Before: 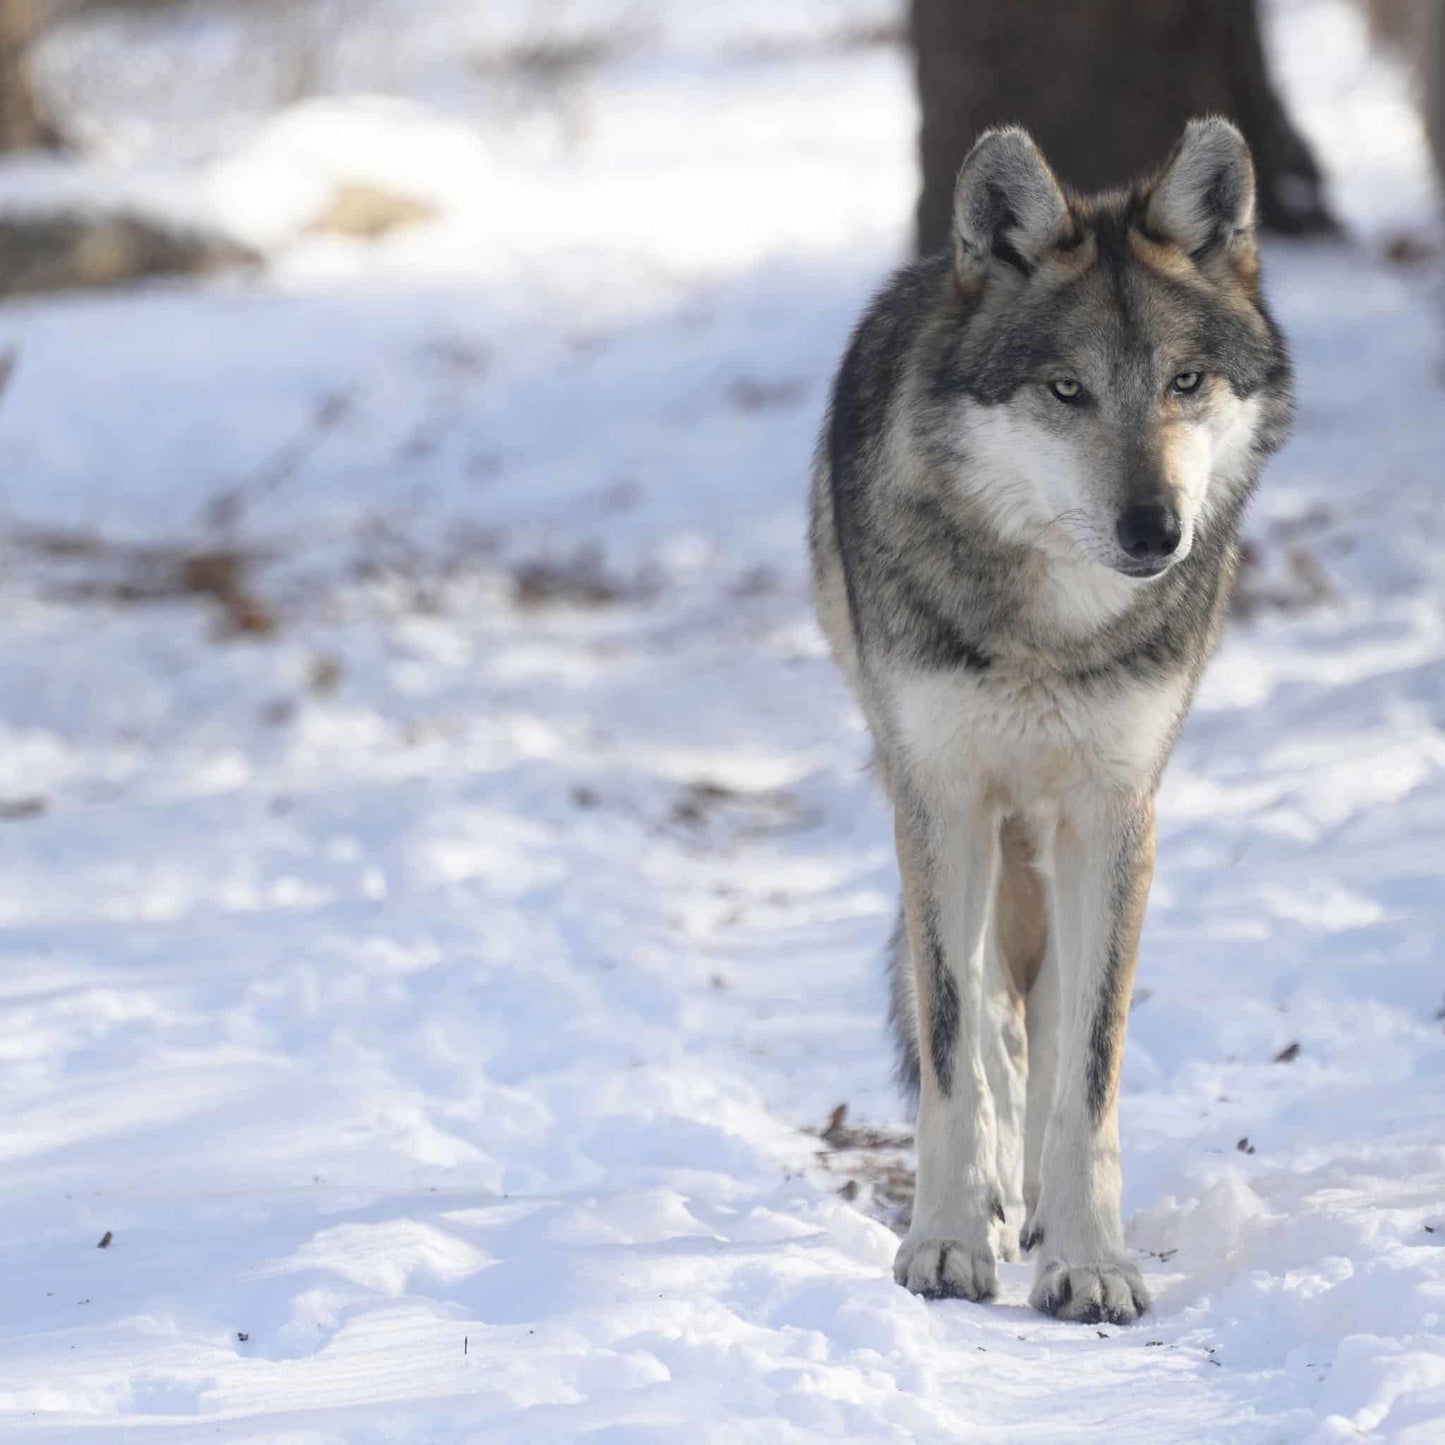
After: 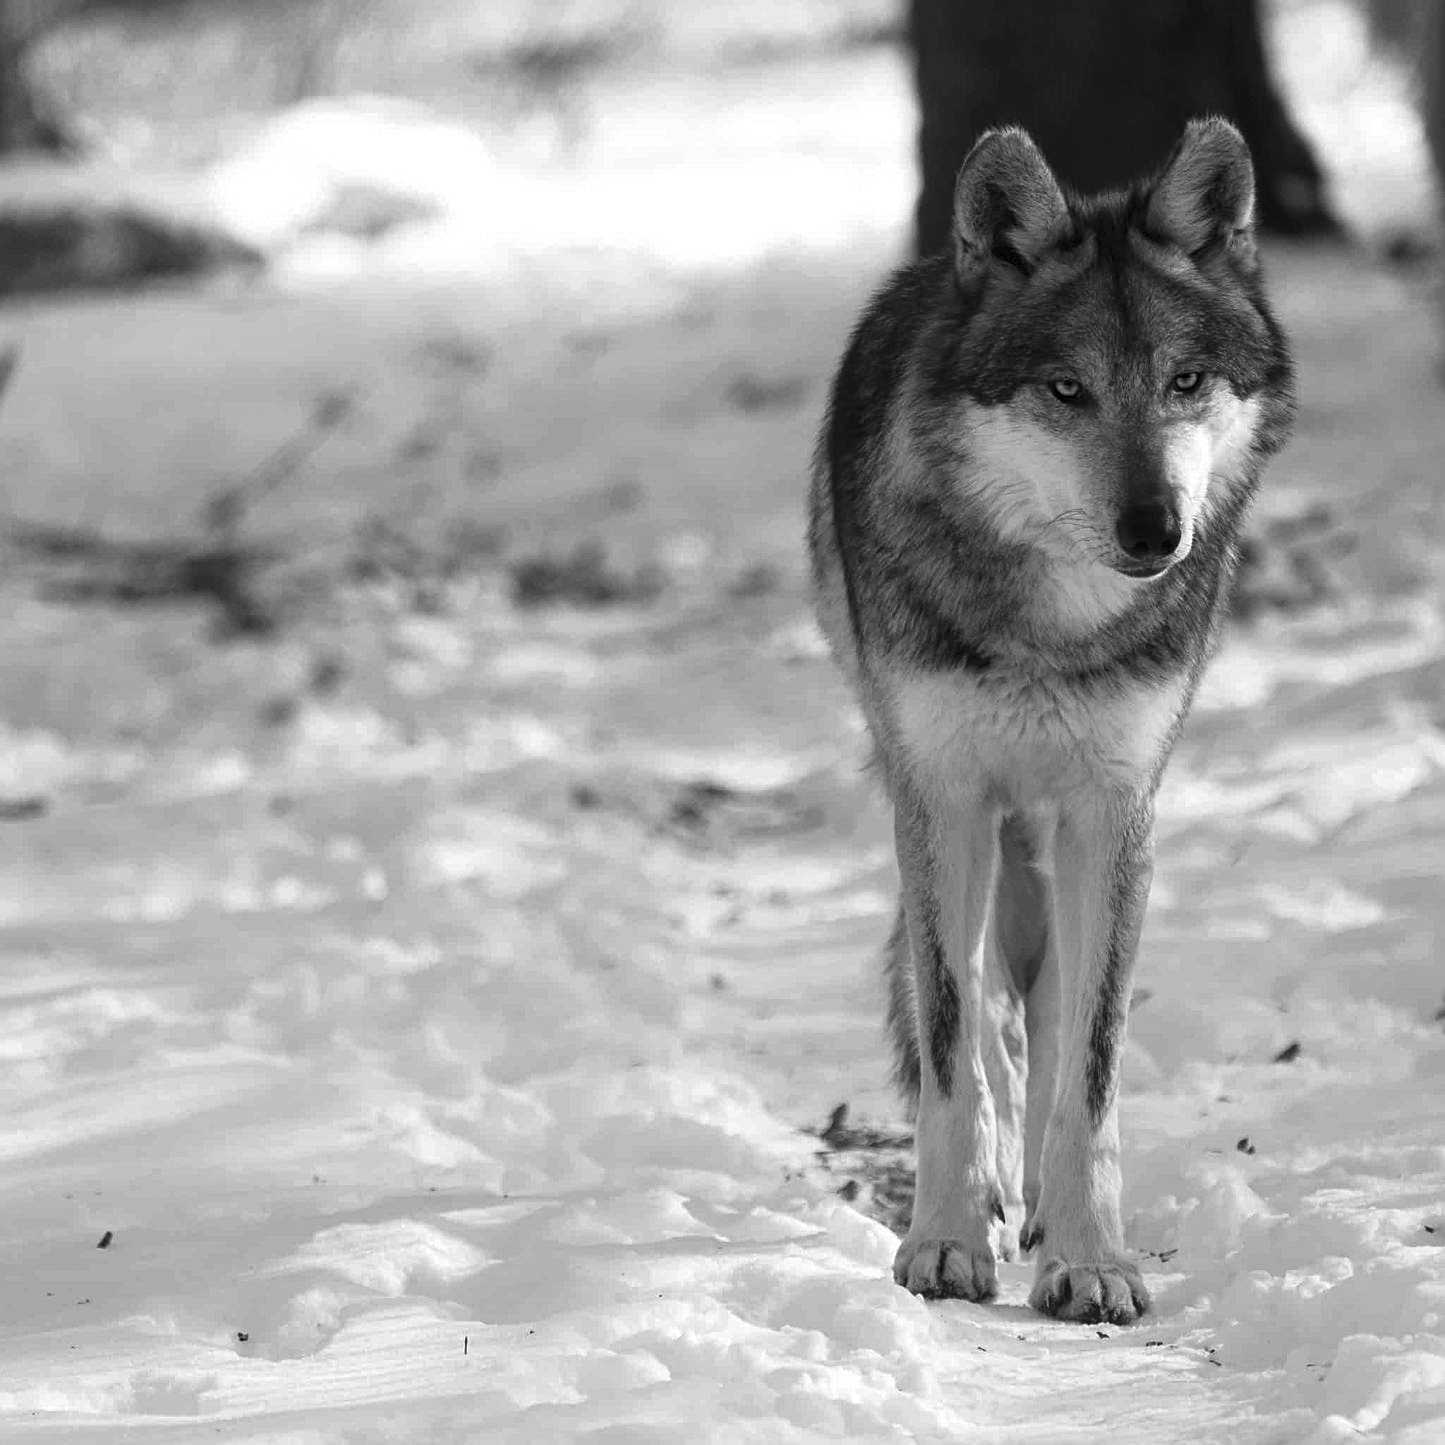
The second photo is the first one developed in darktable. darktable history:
monochrome: a 16.06, b 15.48, size 1
contrast brightness saturation: brightness -0.2, saturation 0.08
sharpen: radius 2.167, amount 0.381, threshold 0
levels: levels [0.016, 0.492, 0.969]
